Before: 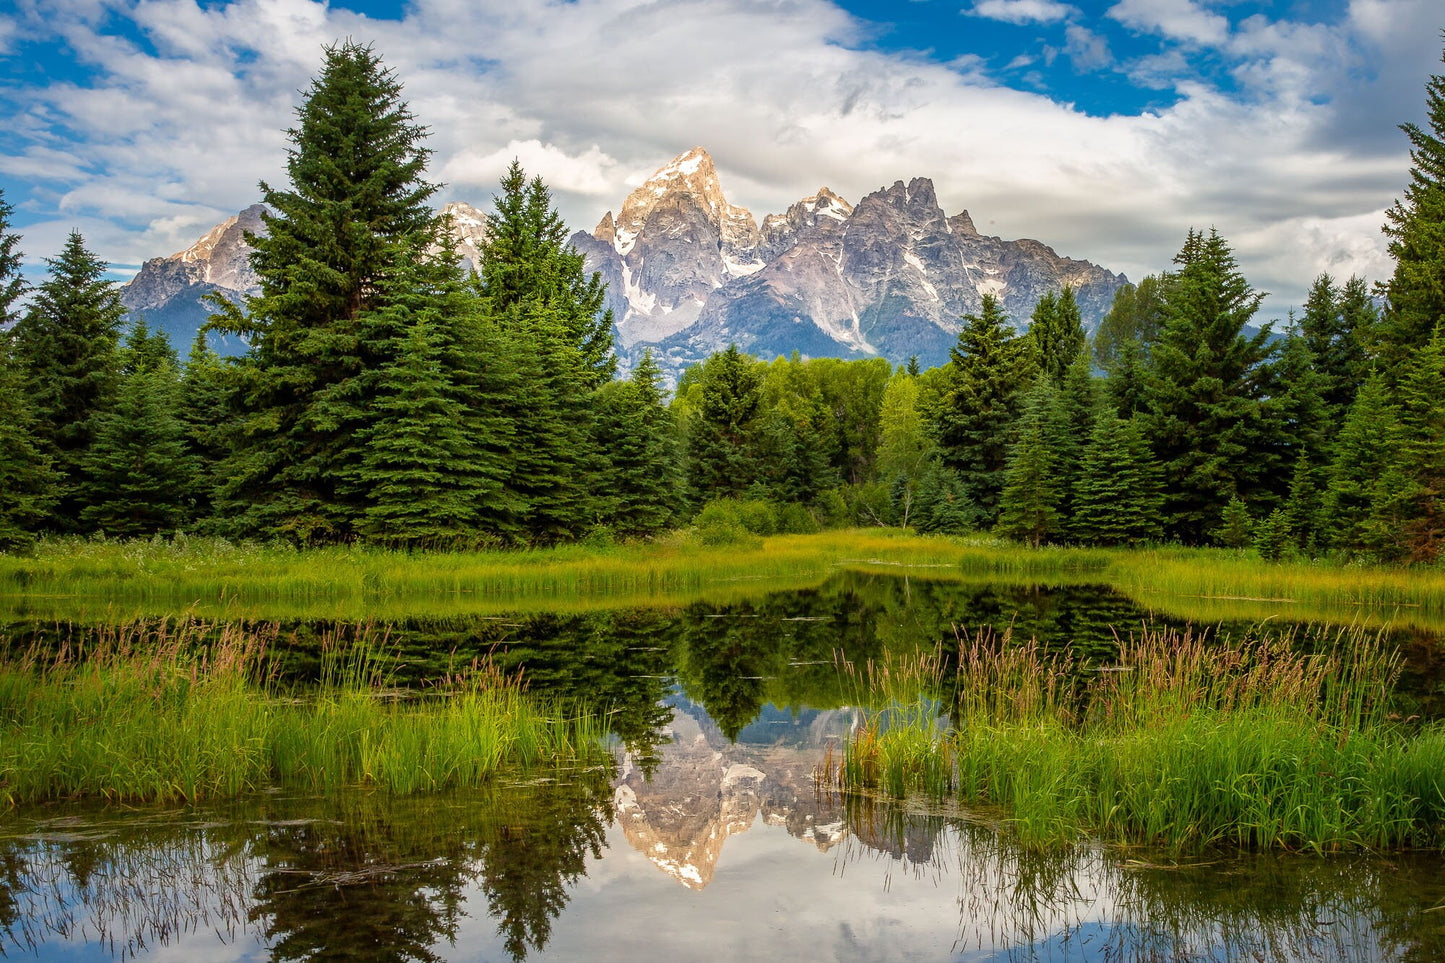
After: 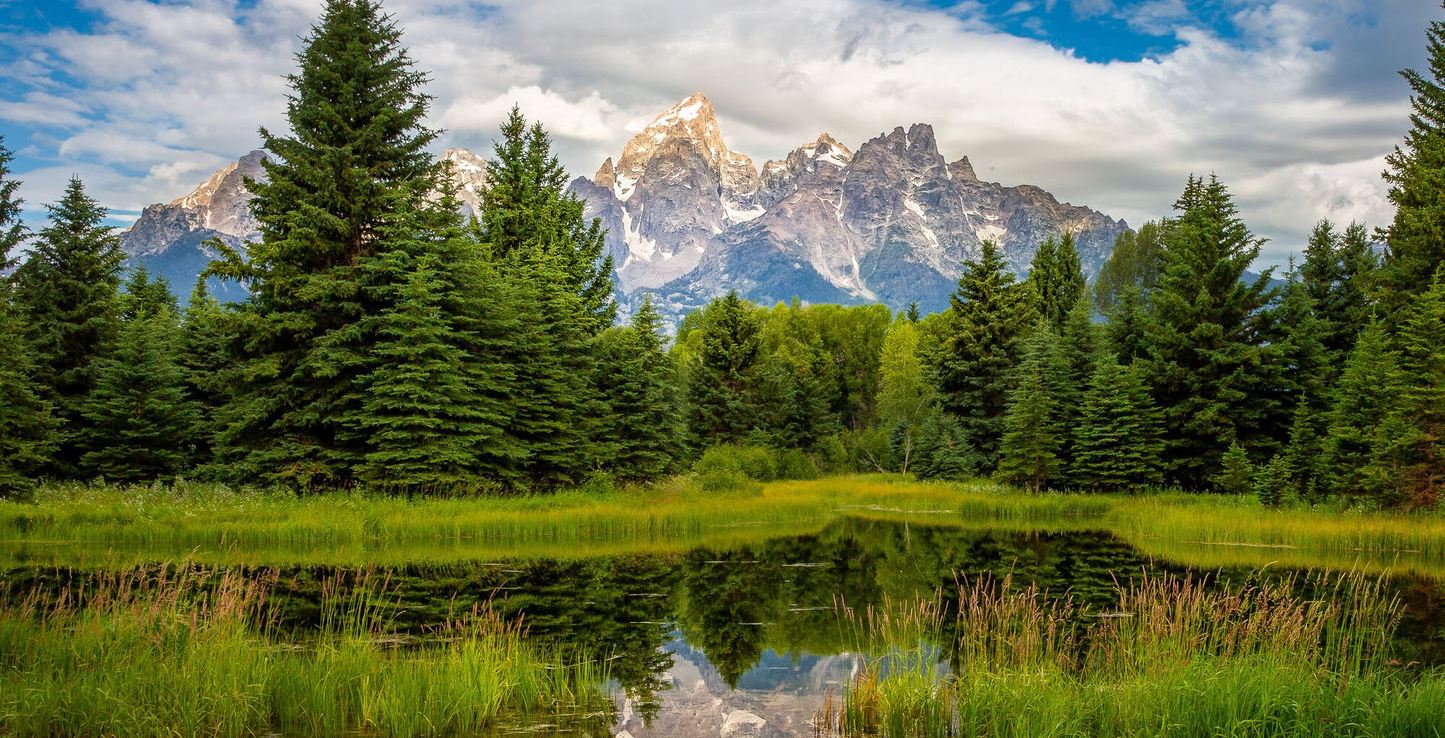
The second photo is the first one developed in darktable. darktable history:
base curve: preserve colors none
crop: top 5.667%, bottom 17.637%
